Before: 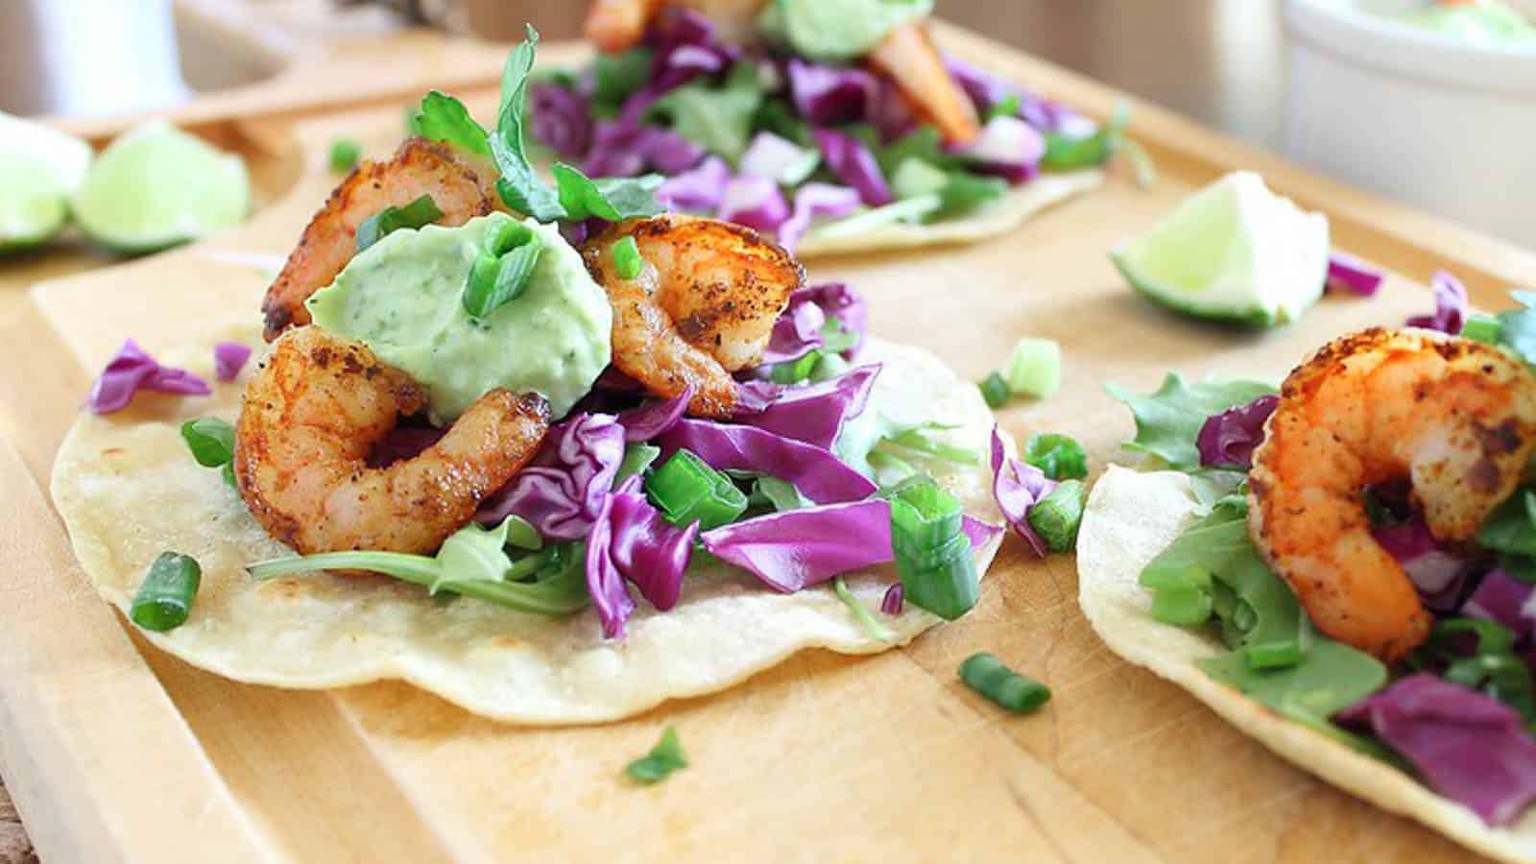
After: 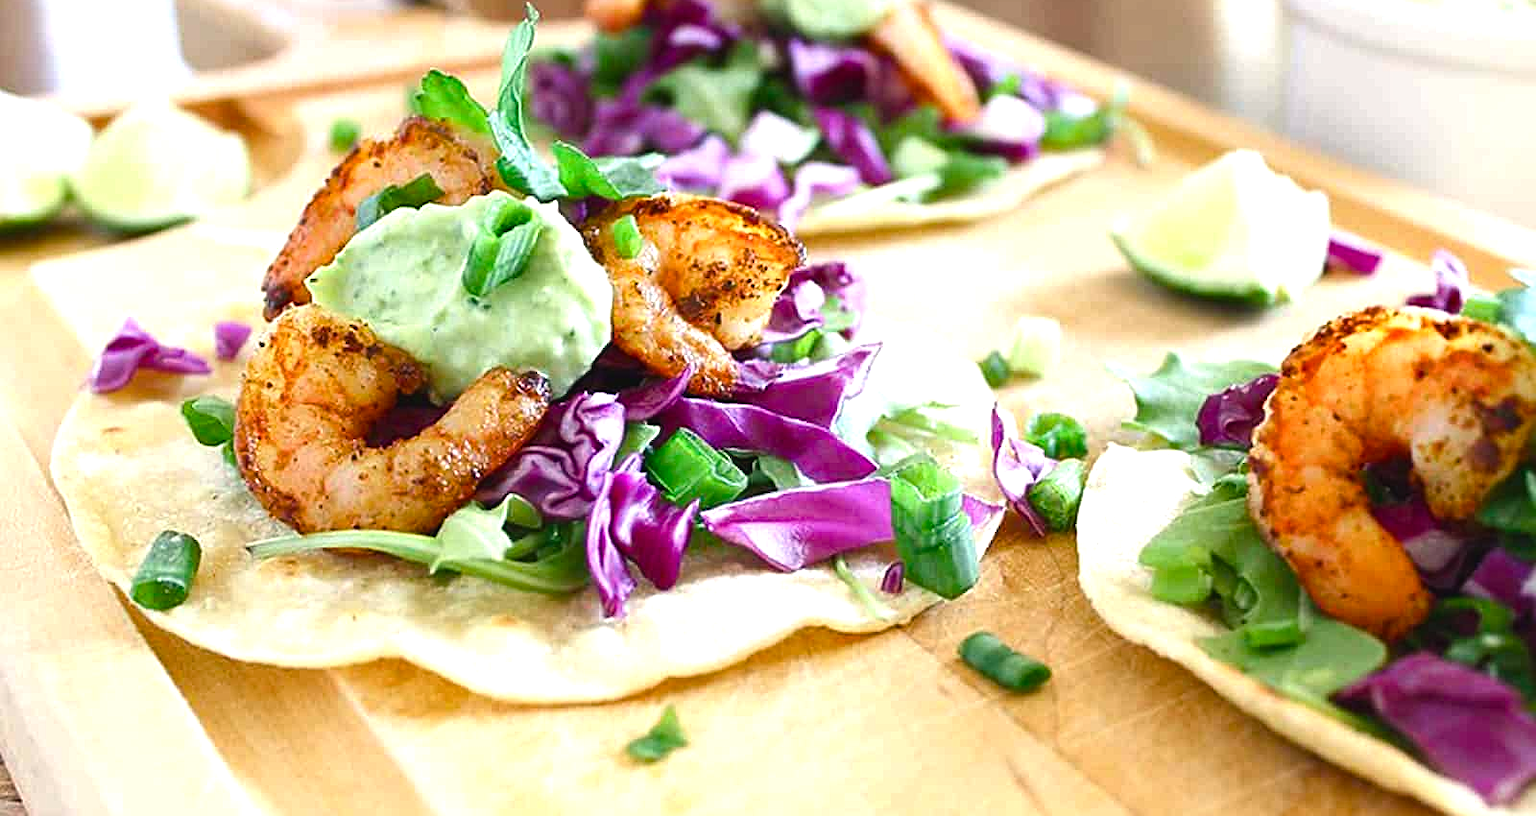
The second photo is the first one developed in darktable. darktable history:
crop and rotate: top 2.479%, bottom 3.018%
color balance rgb: shadows lift › chroma 1%, shadows lift › hue 217.2°, power › hue 310.8°, highlights gain › chroma 1%, highlights gain › hue 54°, global offset › luminance 0.5%, global offset › hue 171.6°, perceptual saturation grading › global saturation 14.09%, perceptual saturation grading › highlights -25%, perceptual saturation grading › shadows 30%, perceptual brilliance grading › highlights 13.42%, perceptual brilliance grading › mid-tones 8.05%, perceptual brilliance grading › shadows -17.45%, global vibrance 25%
sharpen: radius 2.167, amount 0.381, threshold 0
